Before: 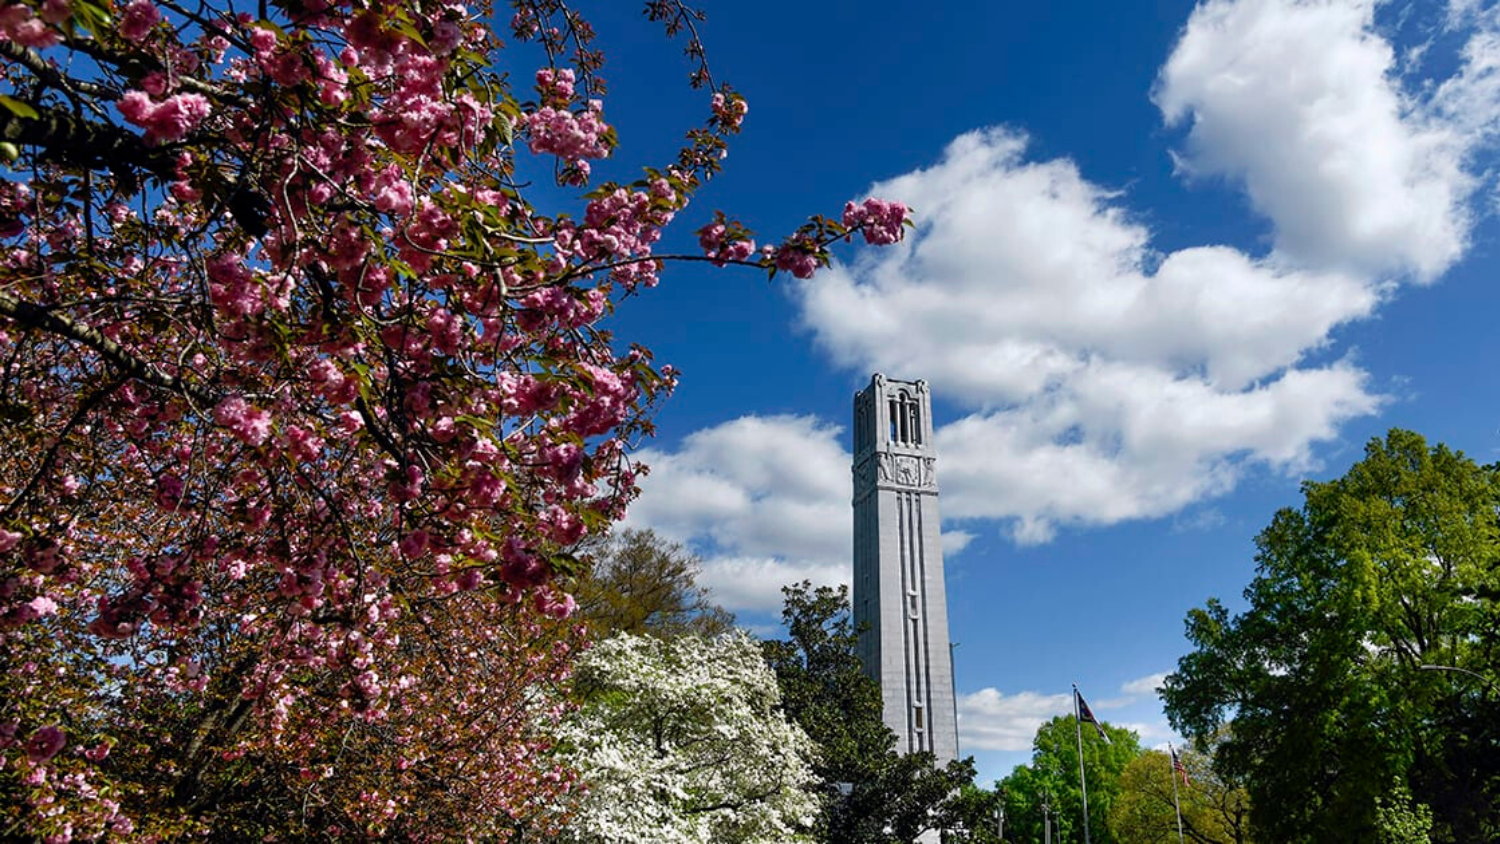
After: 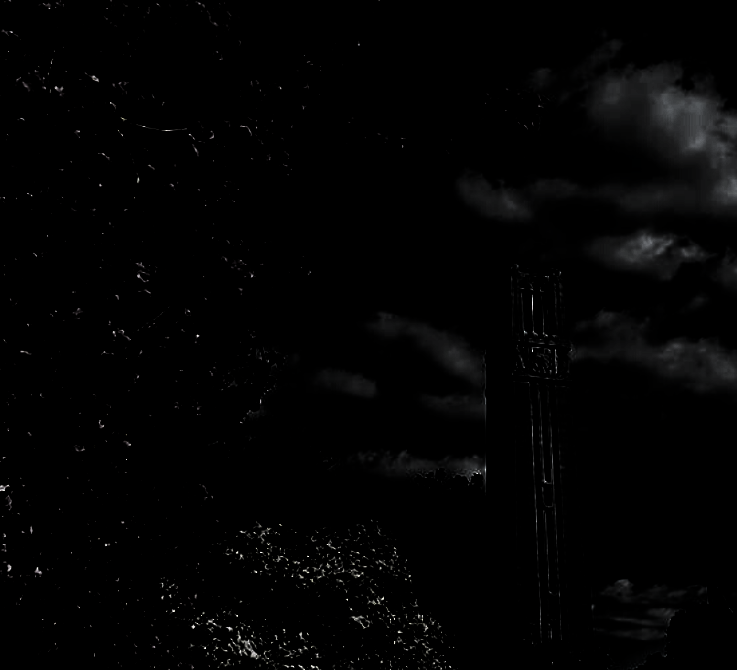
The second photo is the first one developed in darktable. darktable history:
levels: levels [0.721, 0.937, 0.997]
crop and rotate: angle 0.017°, left 24.402%, top 13.064%, right 26.421%, bottom 7.5%
